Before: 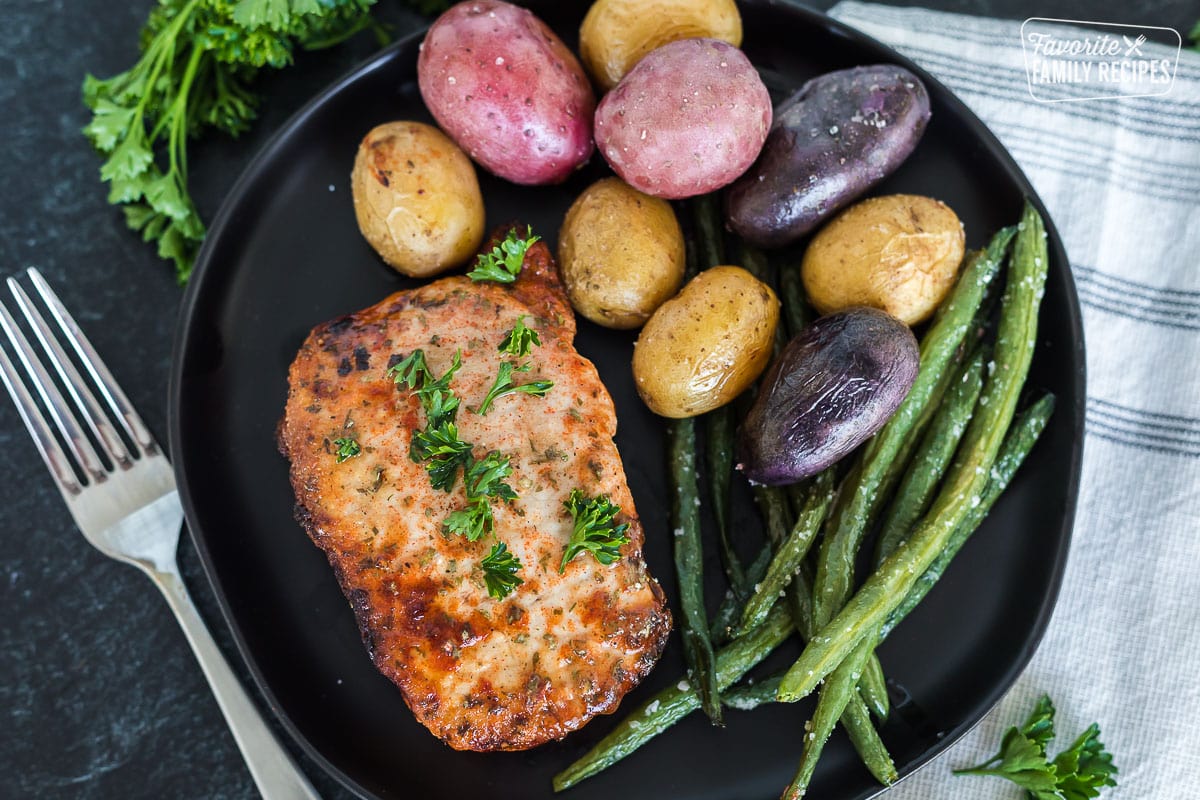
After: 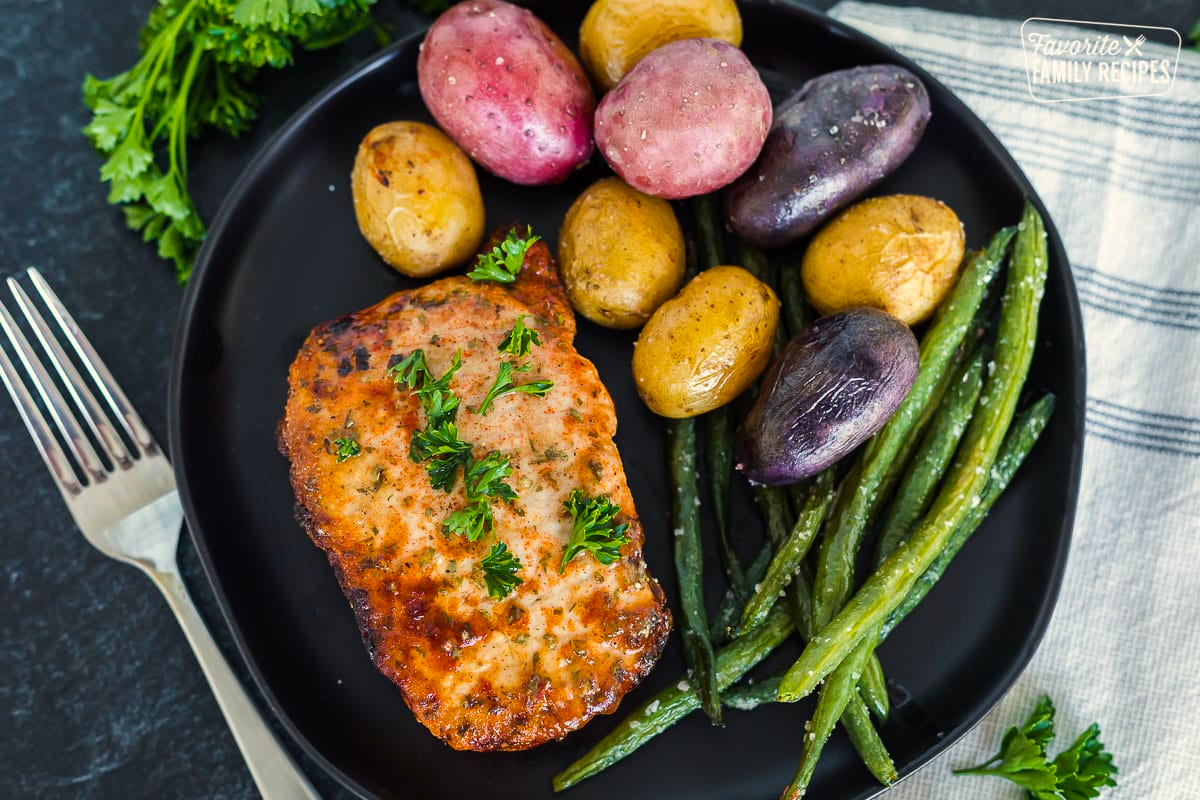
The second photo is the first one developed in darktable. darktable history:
color balance rgb: highlights gain › chroma 3.045%, highlights gain › hue 76.53°, perceptual saturation grading › global saturation 25.062%
